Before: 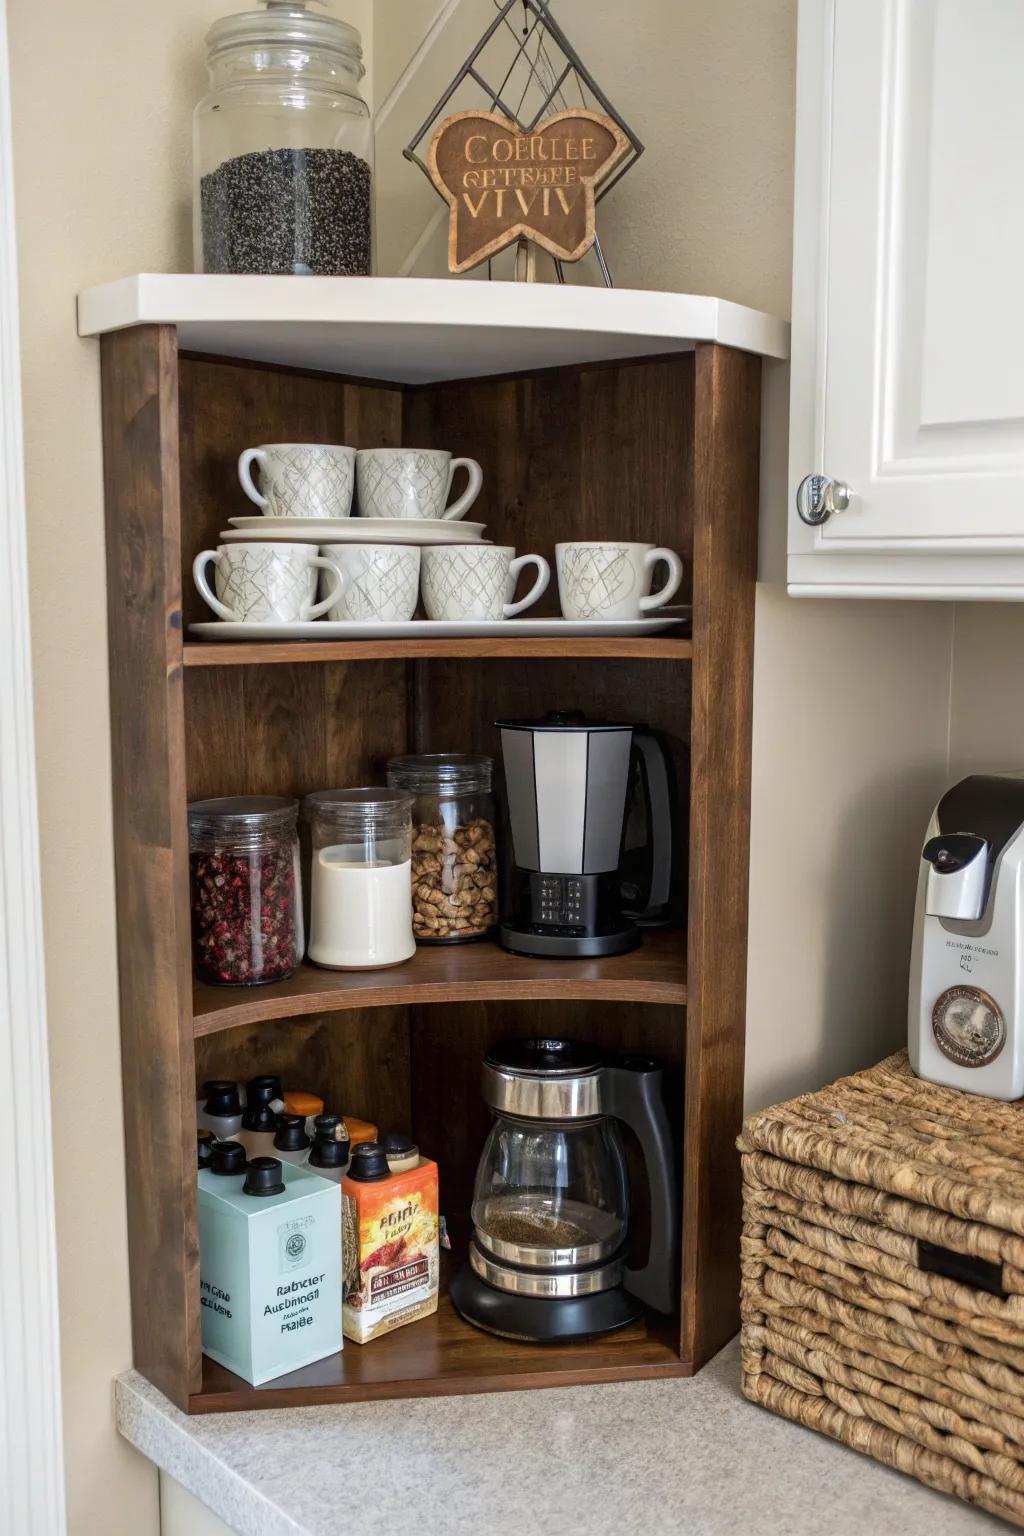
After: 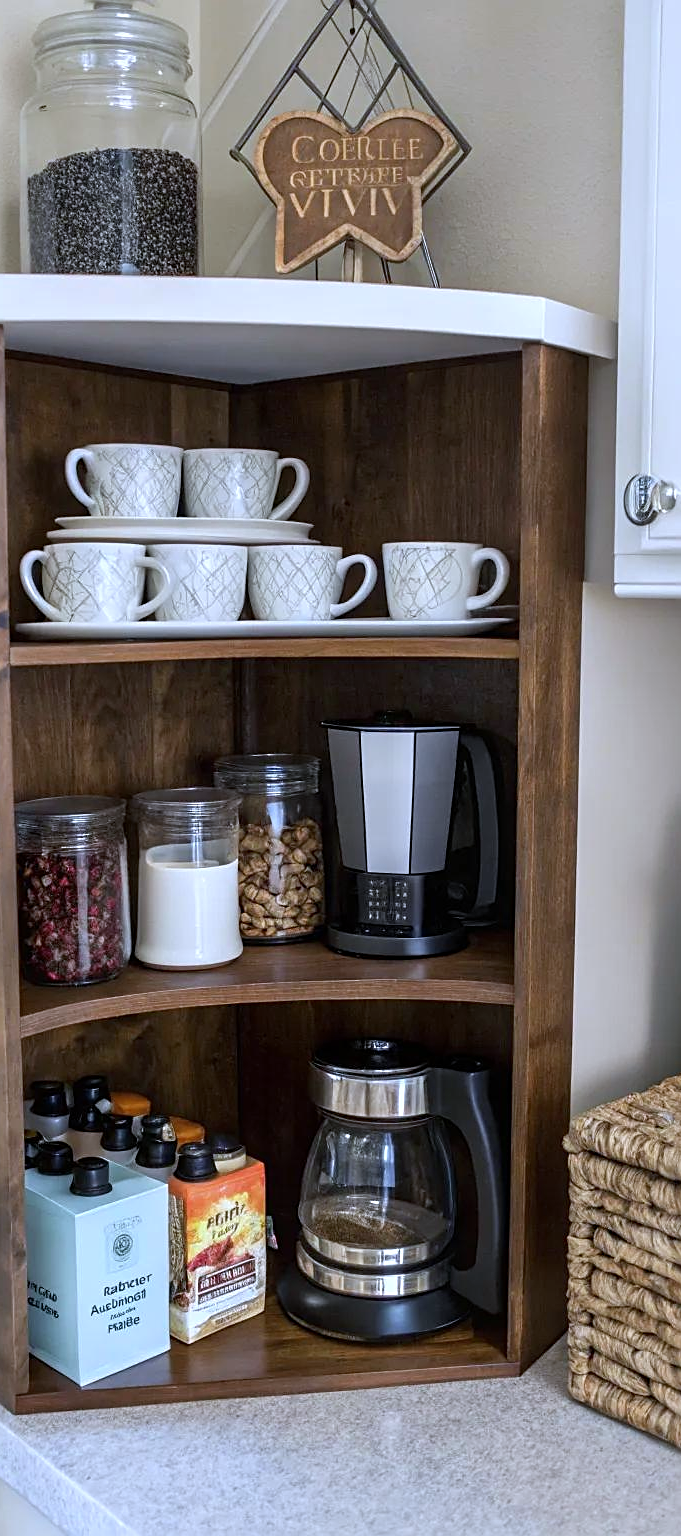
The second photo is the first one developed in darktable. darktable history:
crop: left 16.899%, right 16.556%
sharpen: on, module defaults
white balance: red 0.948, green 1.02, blue 1.176
